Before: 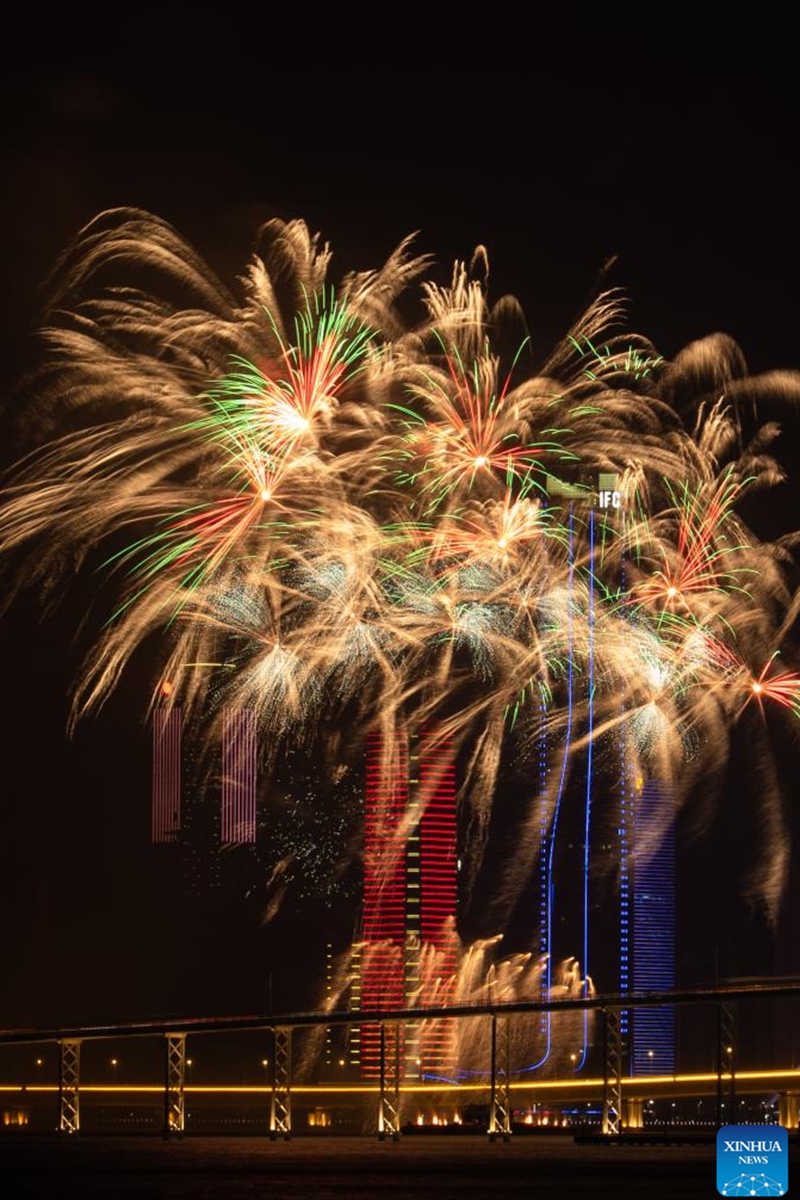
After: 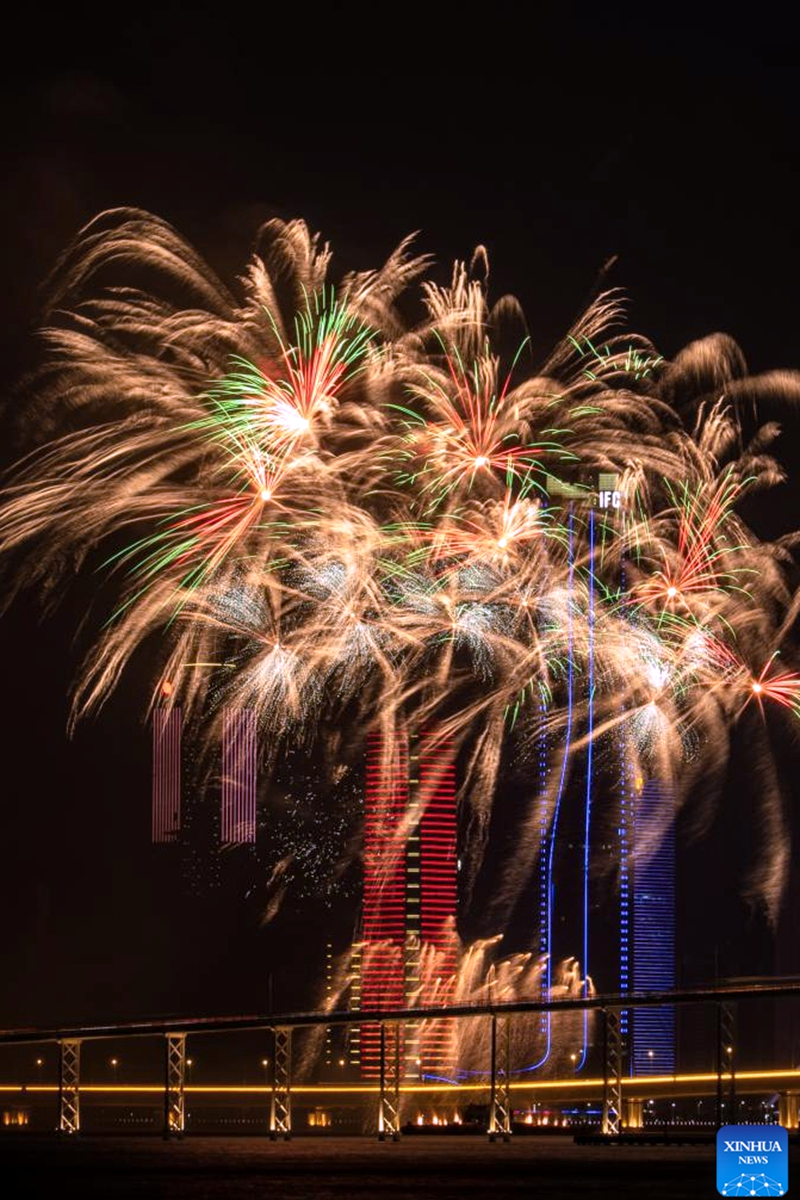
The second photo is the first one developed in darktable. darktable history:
local contrast: on, module defaults
white balance: red 1.042, blue 1.17
